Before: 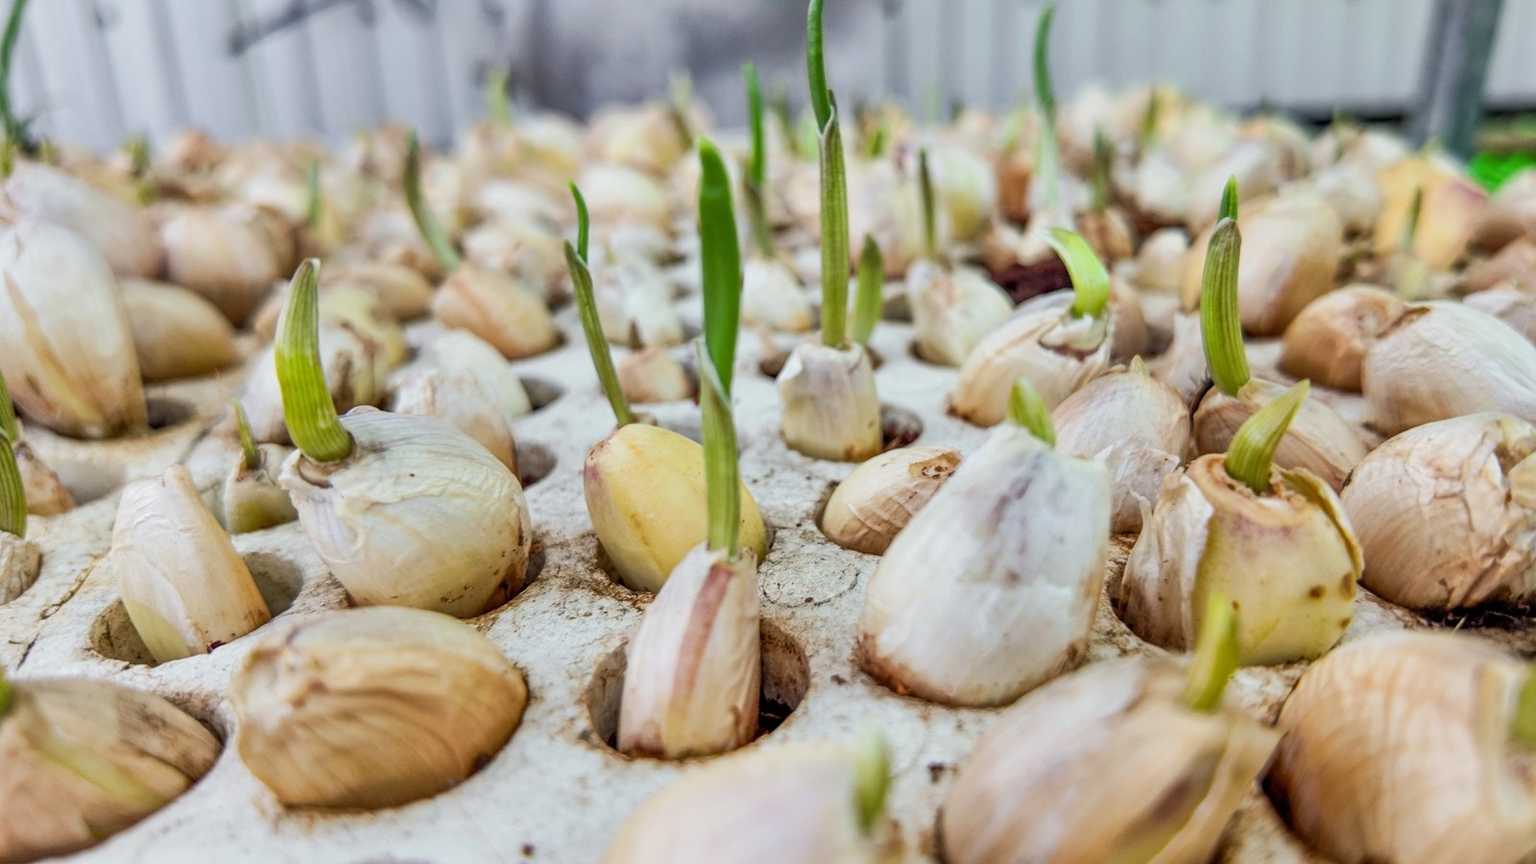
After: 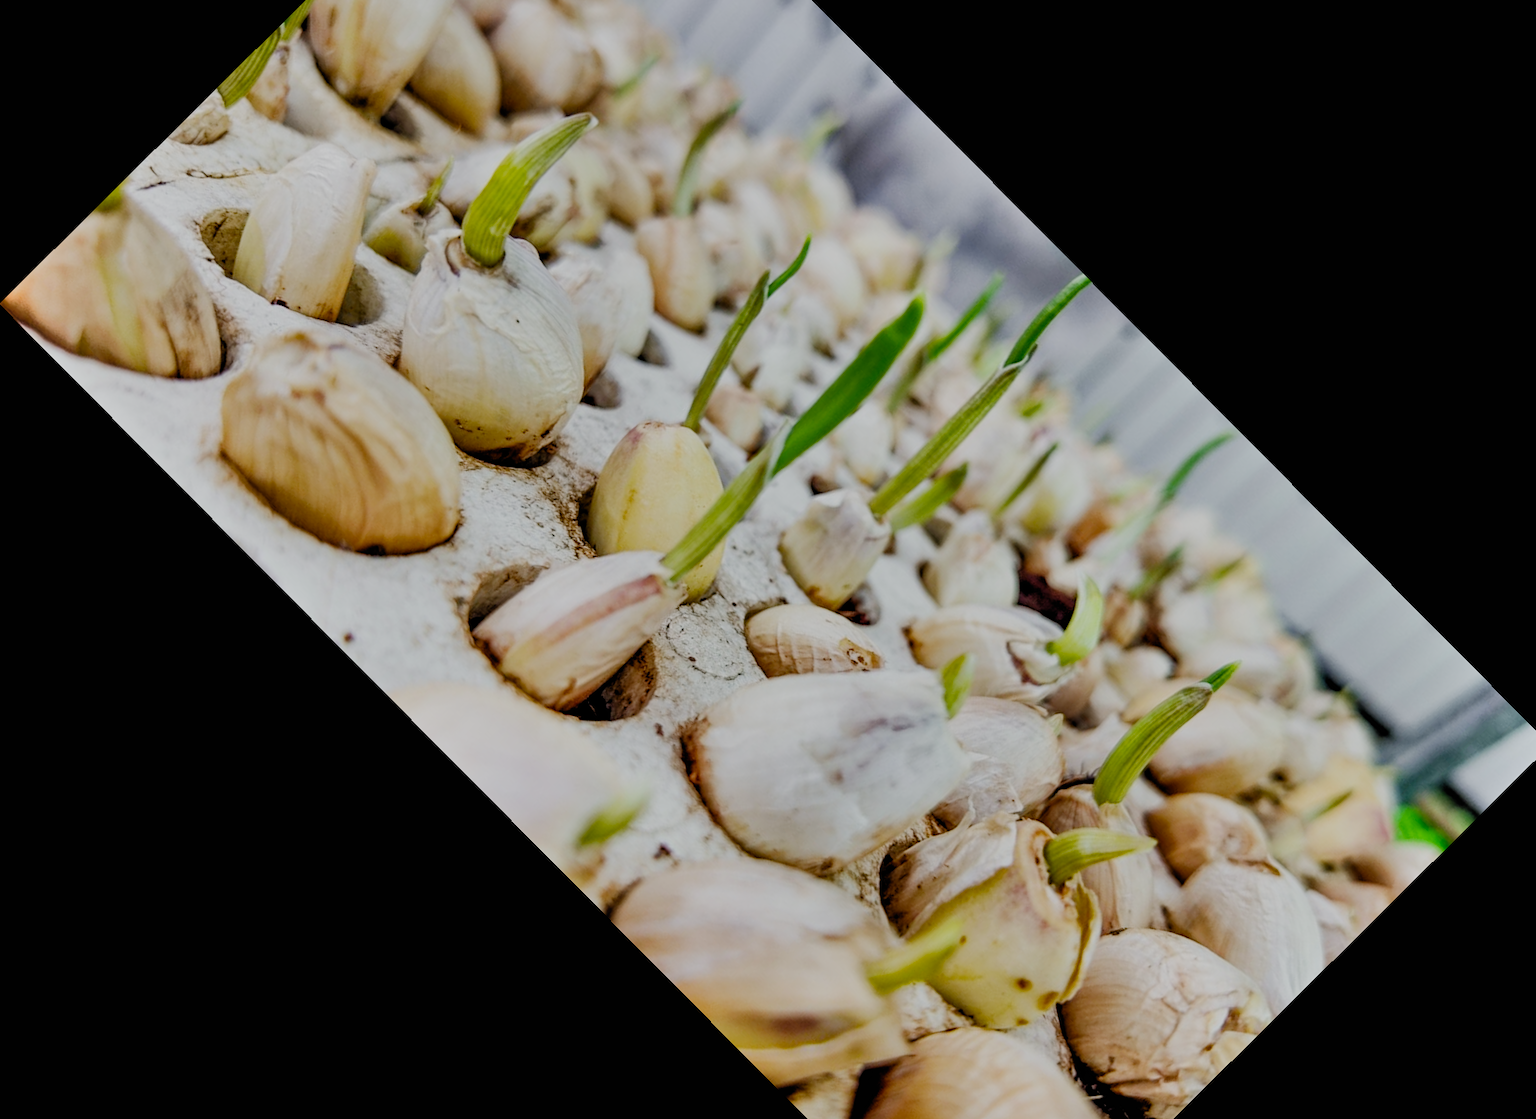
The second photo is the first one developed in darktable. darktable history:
shadows and highlights: soften with gaussian
filmic rgb: black relative exposure -4.39 EV, white relative exposure 4.56 EV, threshold 3.03 EV, hardness 2.37, contrast 1.06, add noise in highlights 0.002, preserve chrominance no, color science v3 (2019), use custom middle-gray values true, contrast in highlights soft, enable highlight reconstruction true
crop and rotate: angle -45.25°, top 16.24%, right 0.85%, bottom 11.615%
tone equalizer: edges refinement/feathering 500, mask exposure compensation -1.57 EV, preserve details no
